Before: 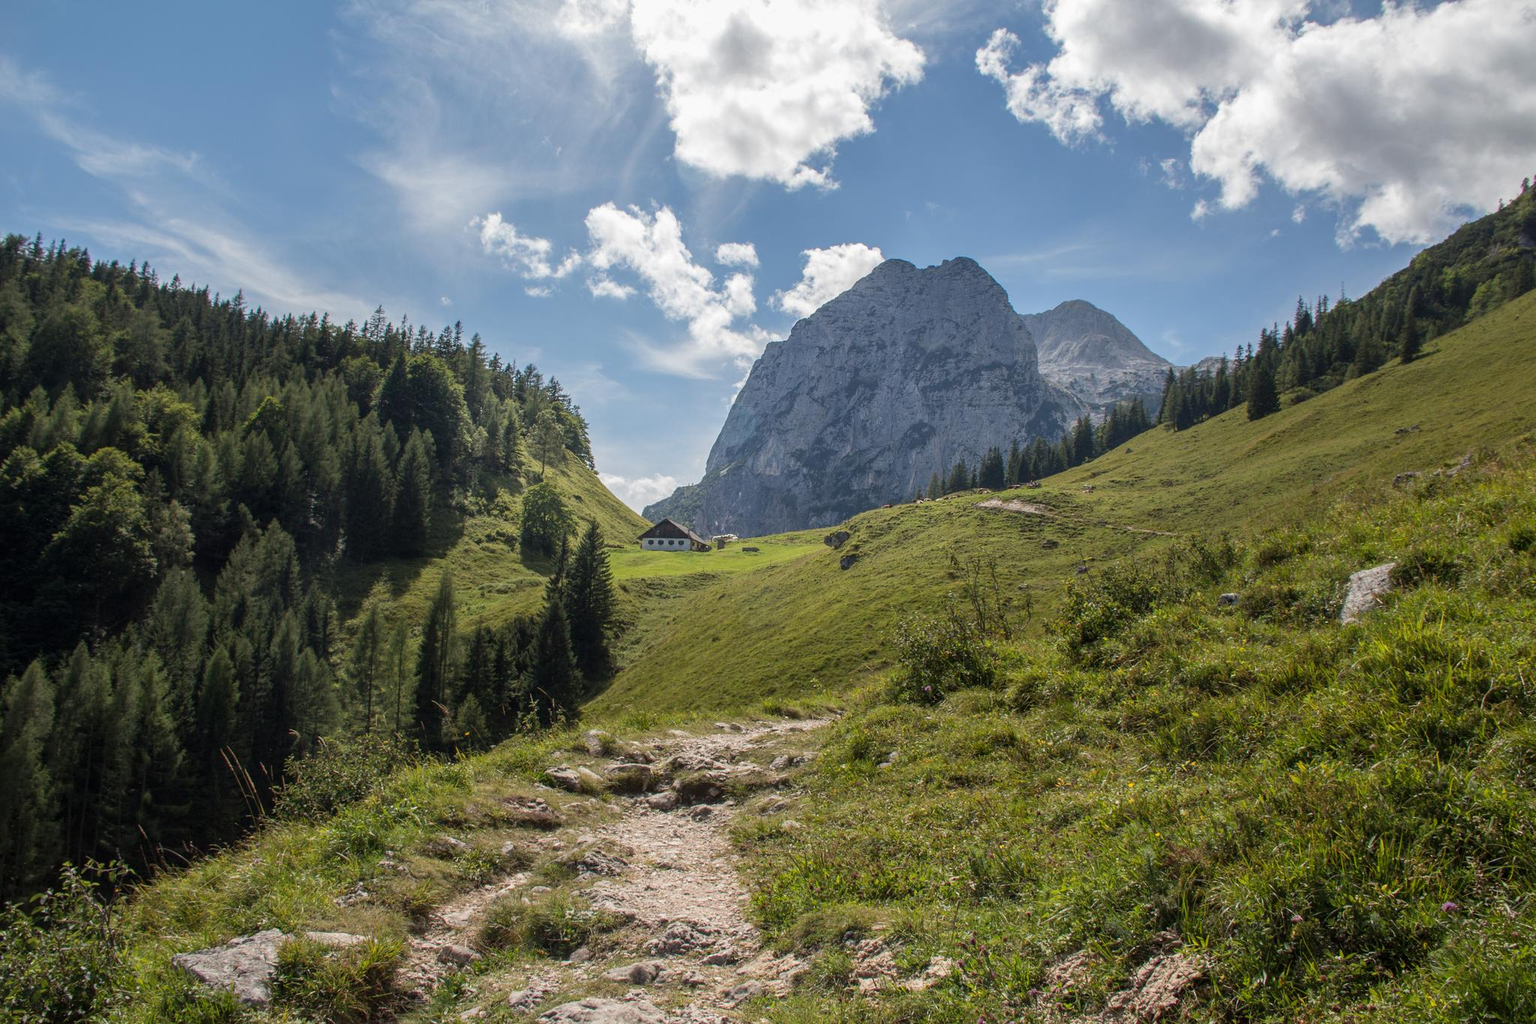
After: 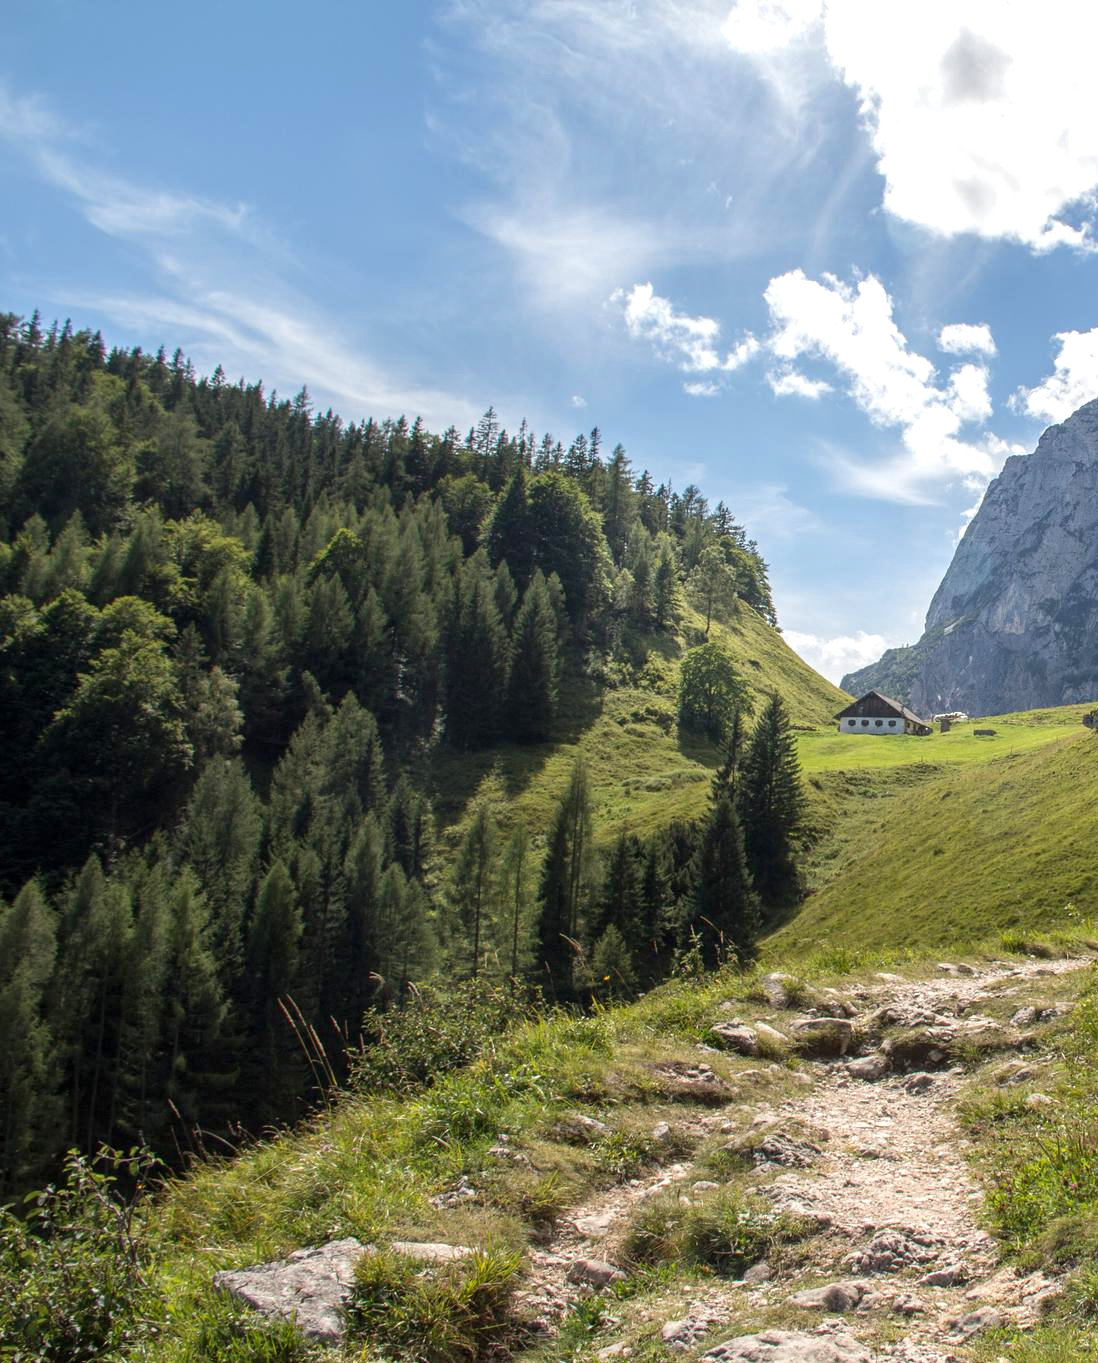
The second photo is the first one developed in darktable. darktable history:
exposure: black level correction 0.001, exposure 0.498 EV, compensate highlight preservation false
crop: left 0.805%, right 45.542%, bottom 0.086%
